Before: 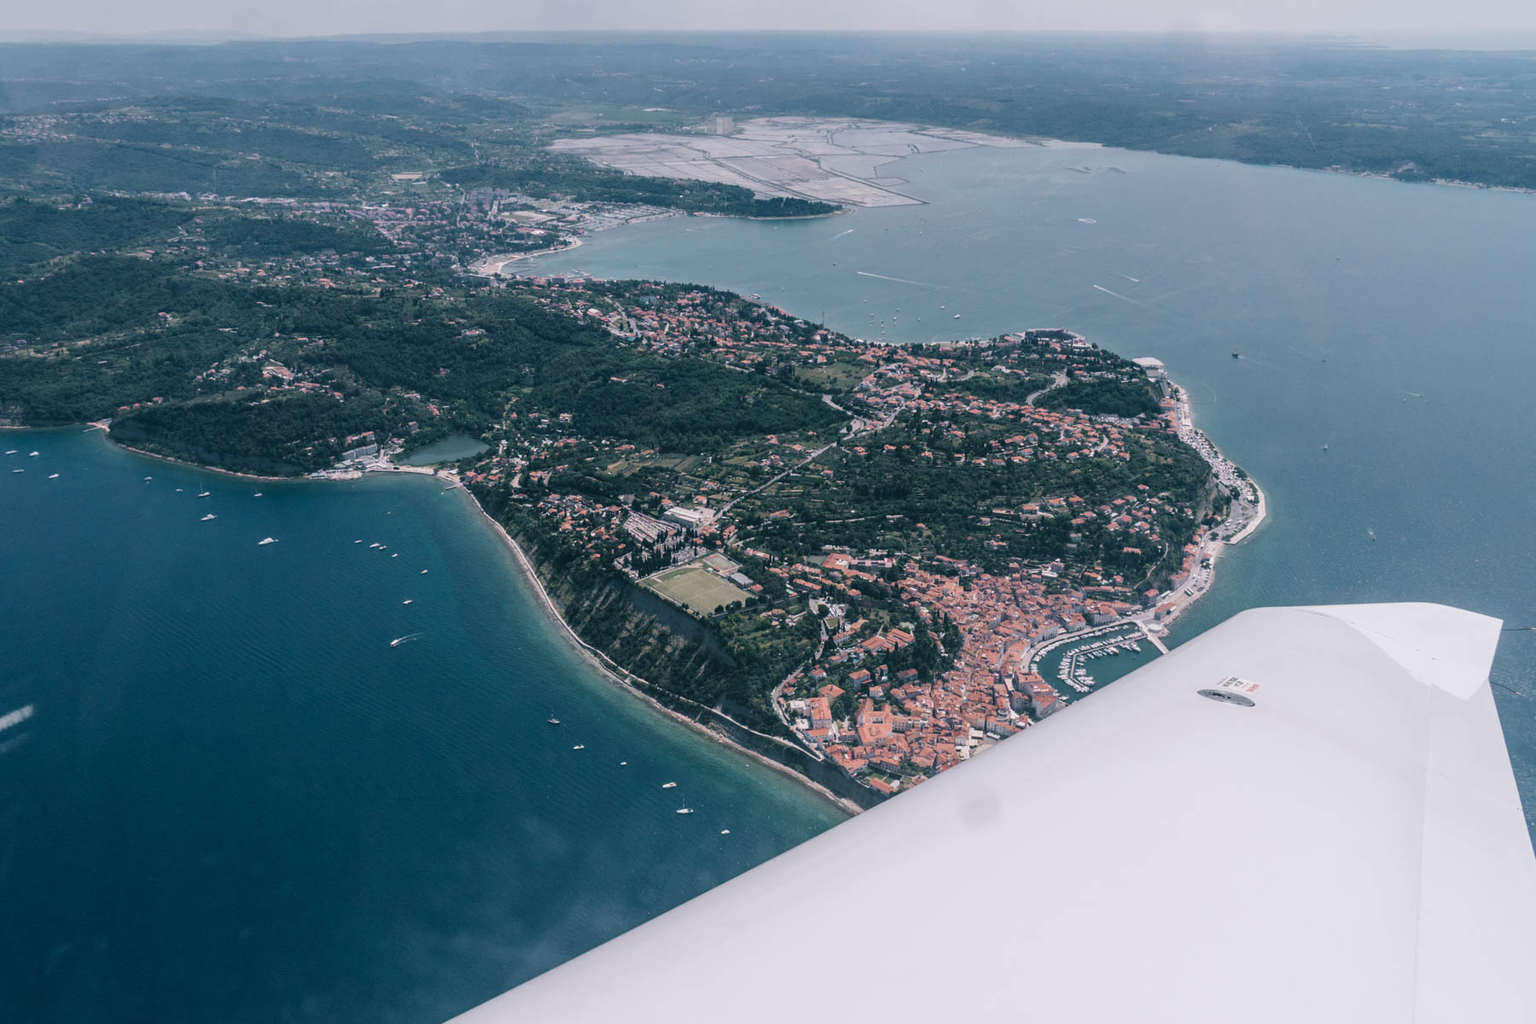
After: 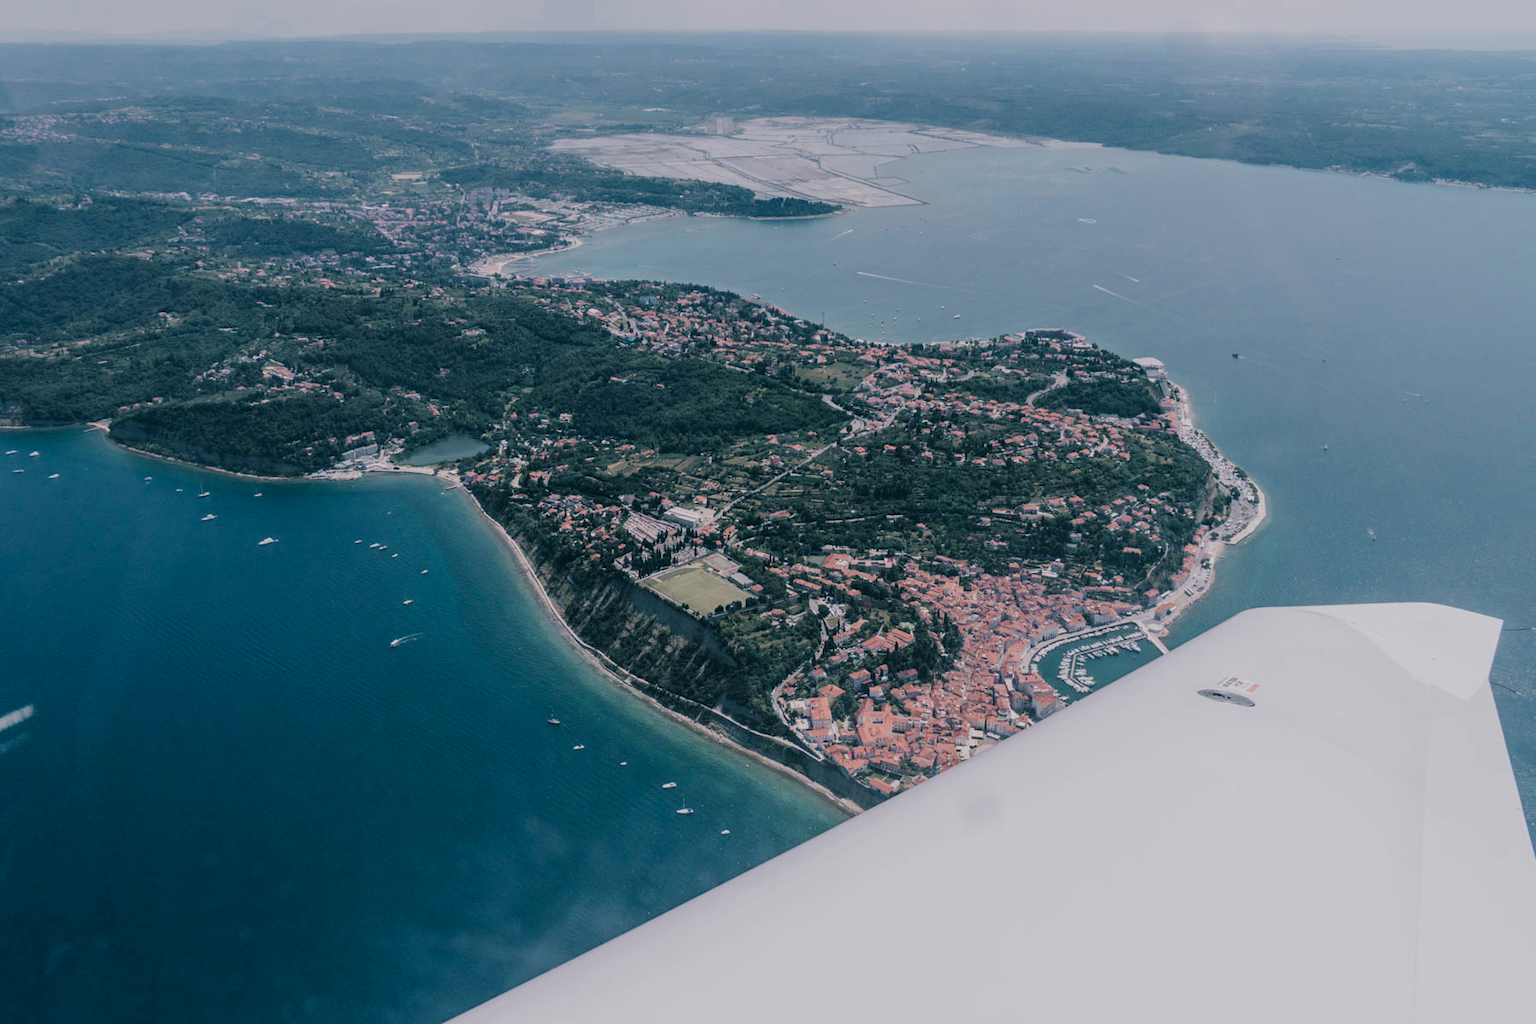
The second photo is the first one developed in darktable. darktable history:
color zones: curves: ch1 [(0.263, 0.53) (0.376, 0.287) (0.487, 0.512) (0.748, 0.547) (1, 0.513)]; ch2 [(0.262, 0.45) (0.751, 0.477)]
filmic rgb: black relative exposure -8.01 EV, white relative exposure 4.05 EV, hardness 4.13, contrast 0.934
